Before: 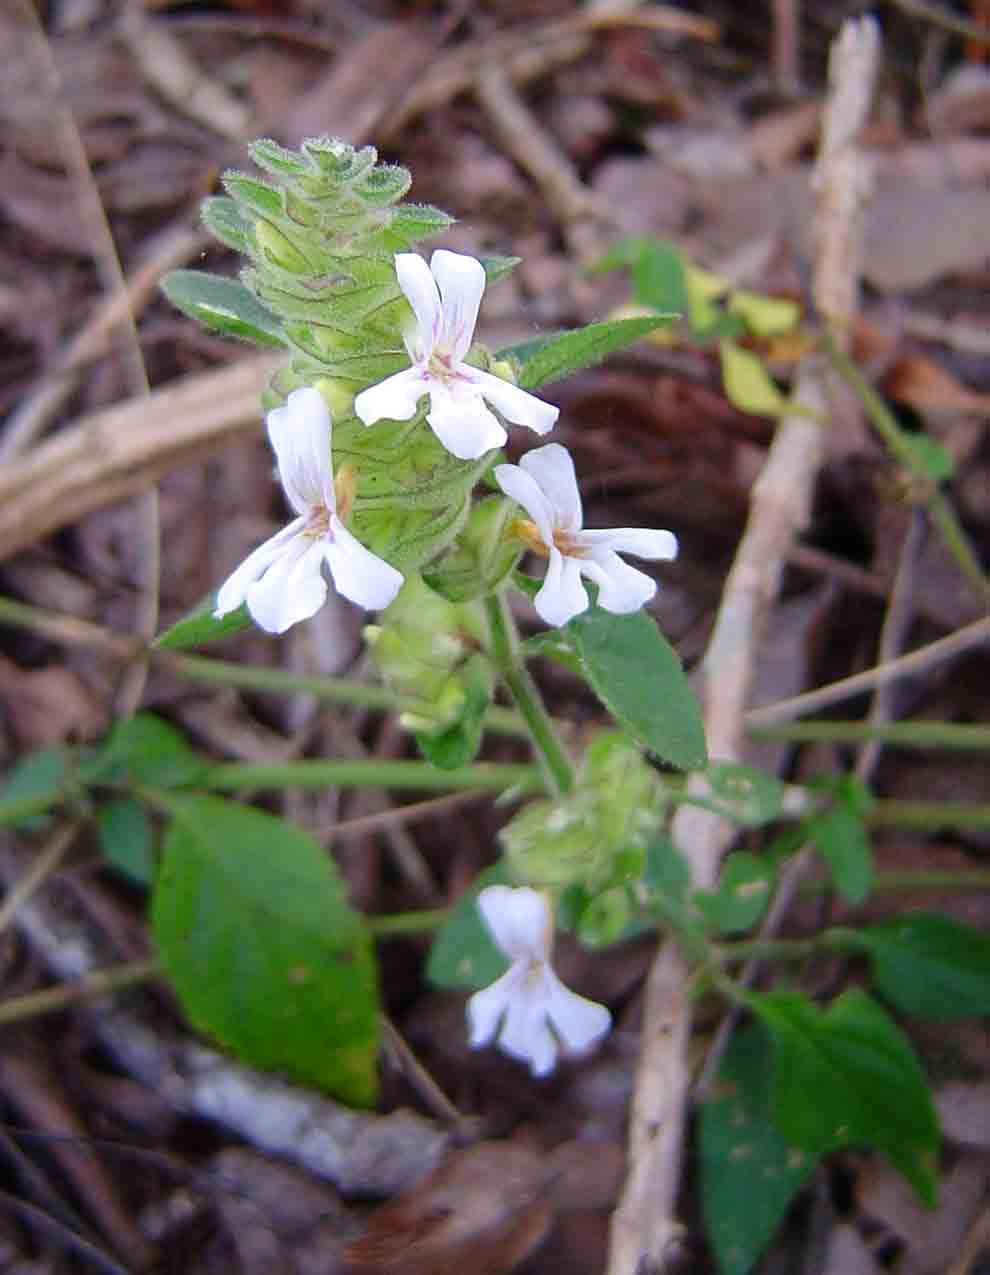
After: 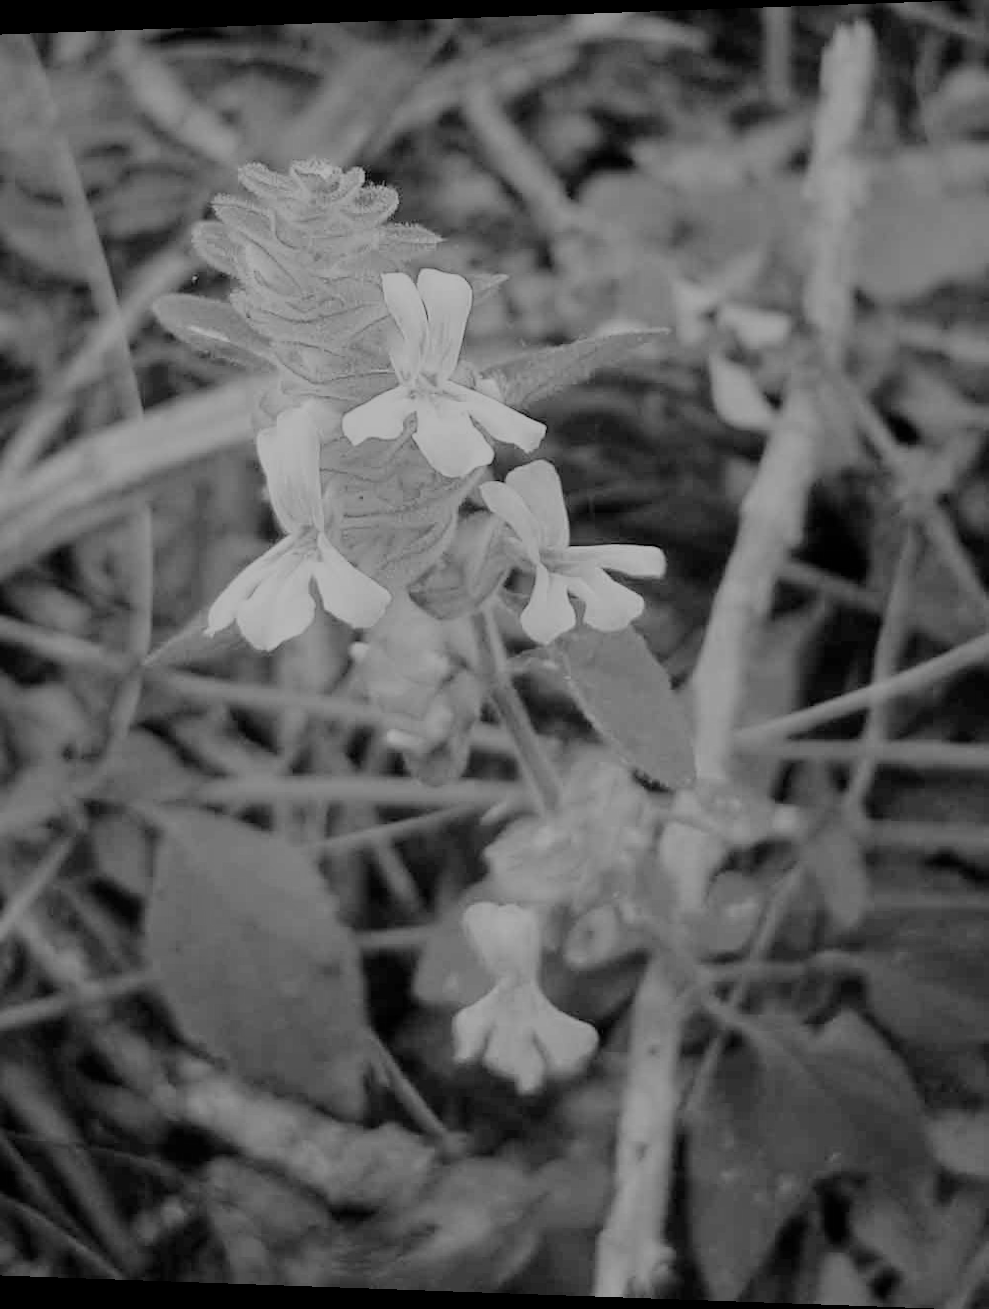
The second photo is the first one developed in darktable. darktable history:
monochrome: on, module defaults
rotate and perspective: lens shift (horizontal) -0.055, automatic cropping off
filmic rgb: white relative exposure 8 EV, threshold 3 EV, hardness 2.44, latitude 10.07%, contrast 0.72, highlights saturation mix 10%, shadows ↔ highlights balance 1.38%, color science v4 (2020), enable highlight reconstruction true
